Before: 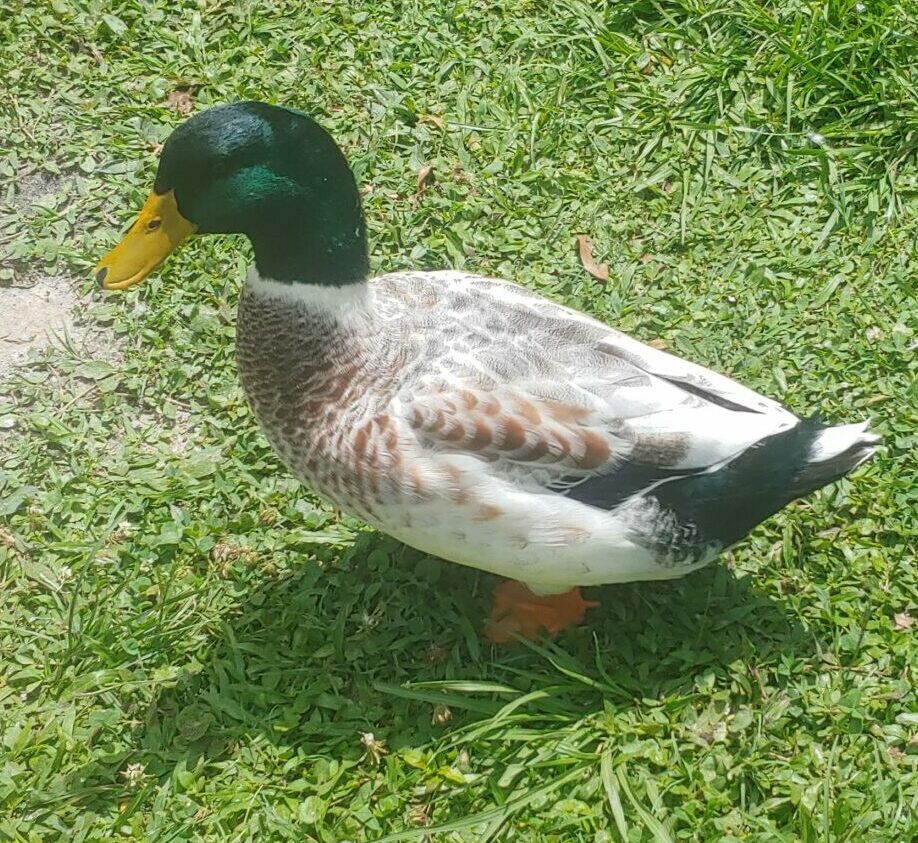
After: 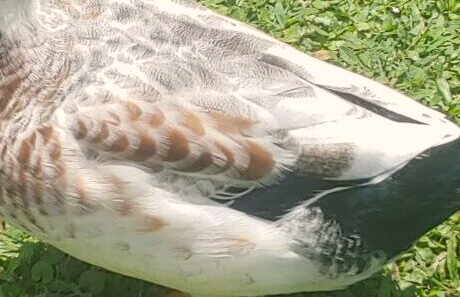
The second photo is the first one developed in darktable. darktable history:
crop: left 36.676%, top 34.351%, right 13.208%, bottom 30.323%
color correction: highlights a* 3.71, highlights b* 5.1
